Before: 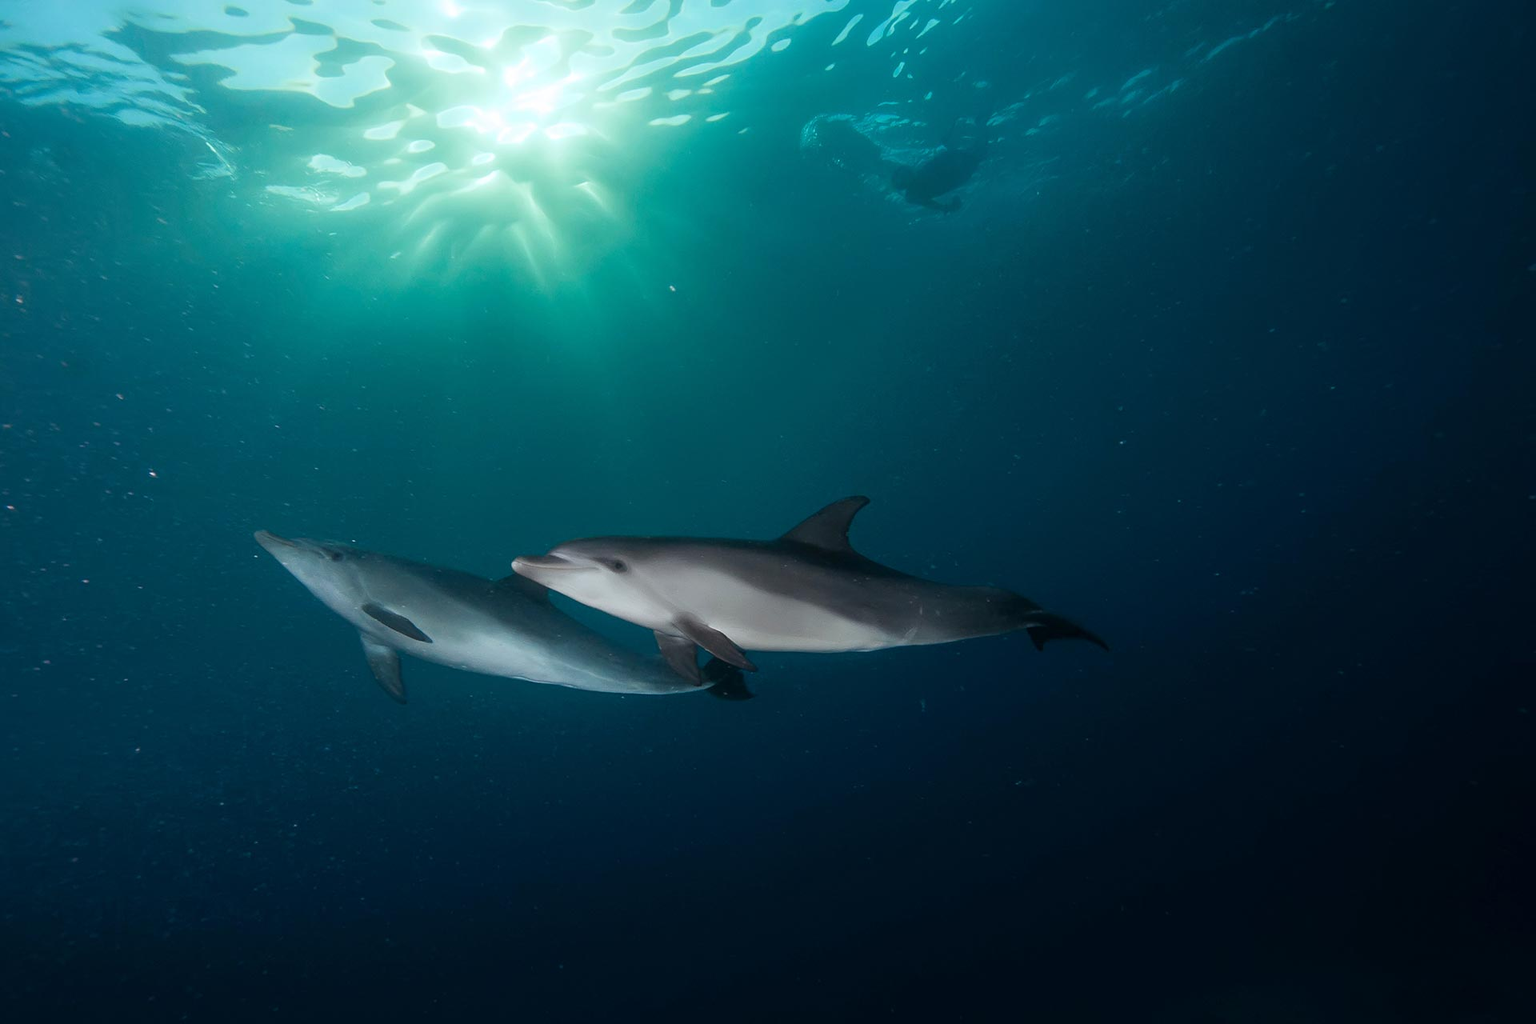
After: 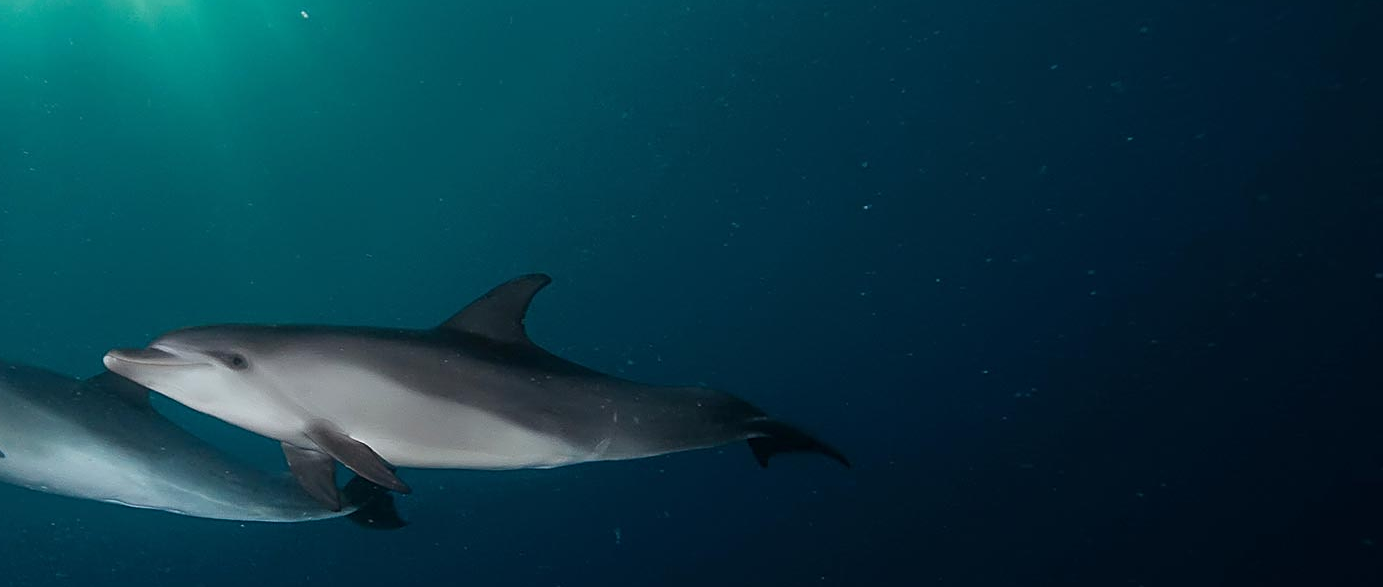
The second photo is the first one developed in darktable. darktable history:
crop and rotate: left 27.938%, top 27.046%, bottom 27.046%
sharpen: on, module defaults
